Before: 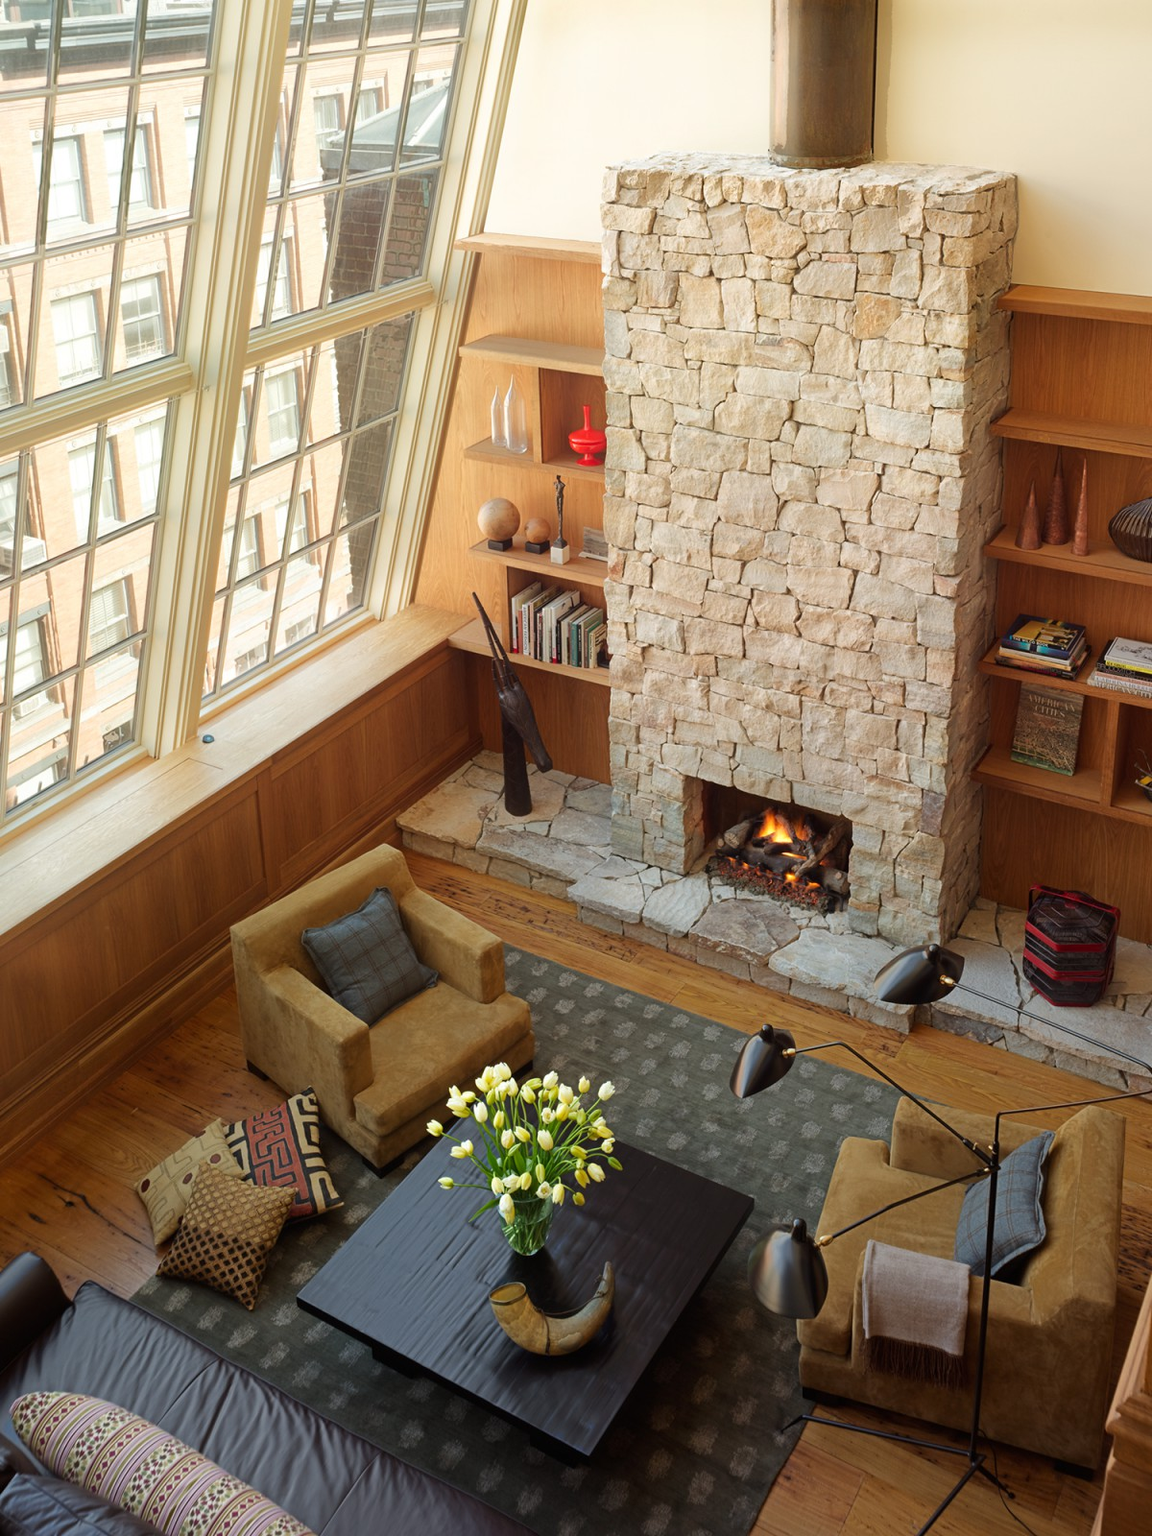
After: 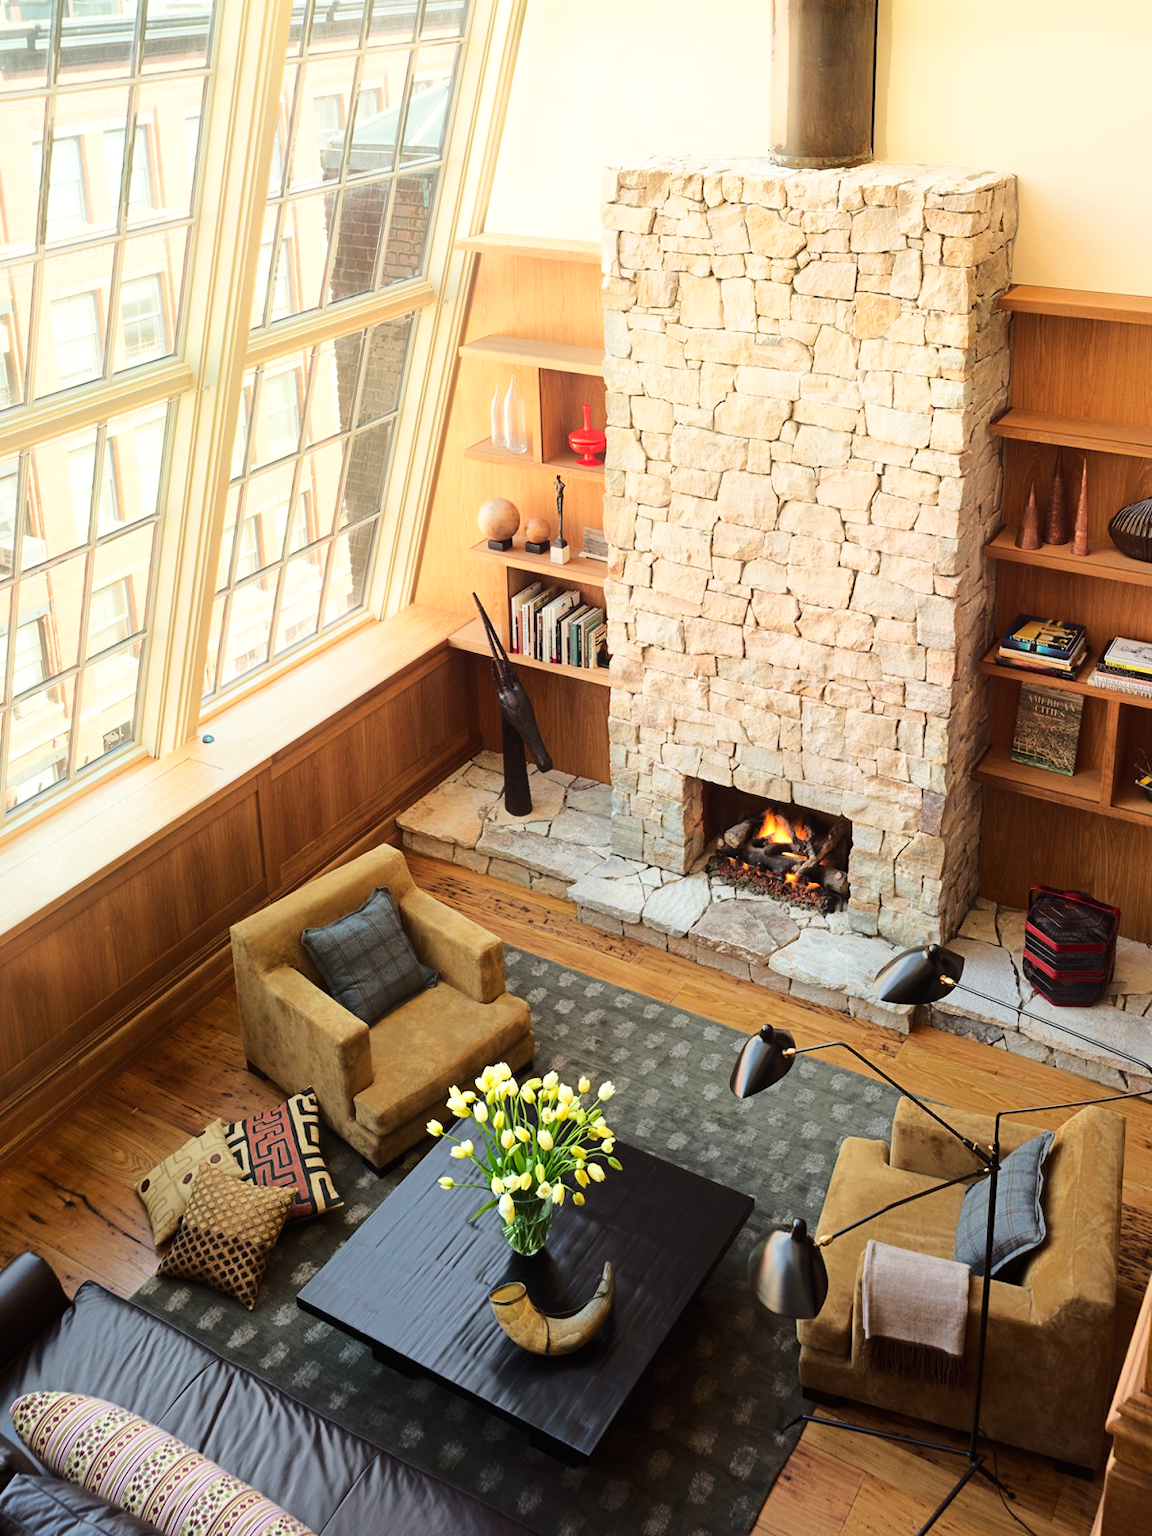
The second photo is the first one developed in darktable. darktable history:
base curve: curves: ch0 [(0, 0) (0.036, 0.037) (0.121, 0.228) (0.46, 0.76) (0.859, 0.983) (1, 1)]
